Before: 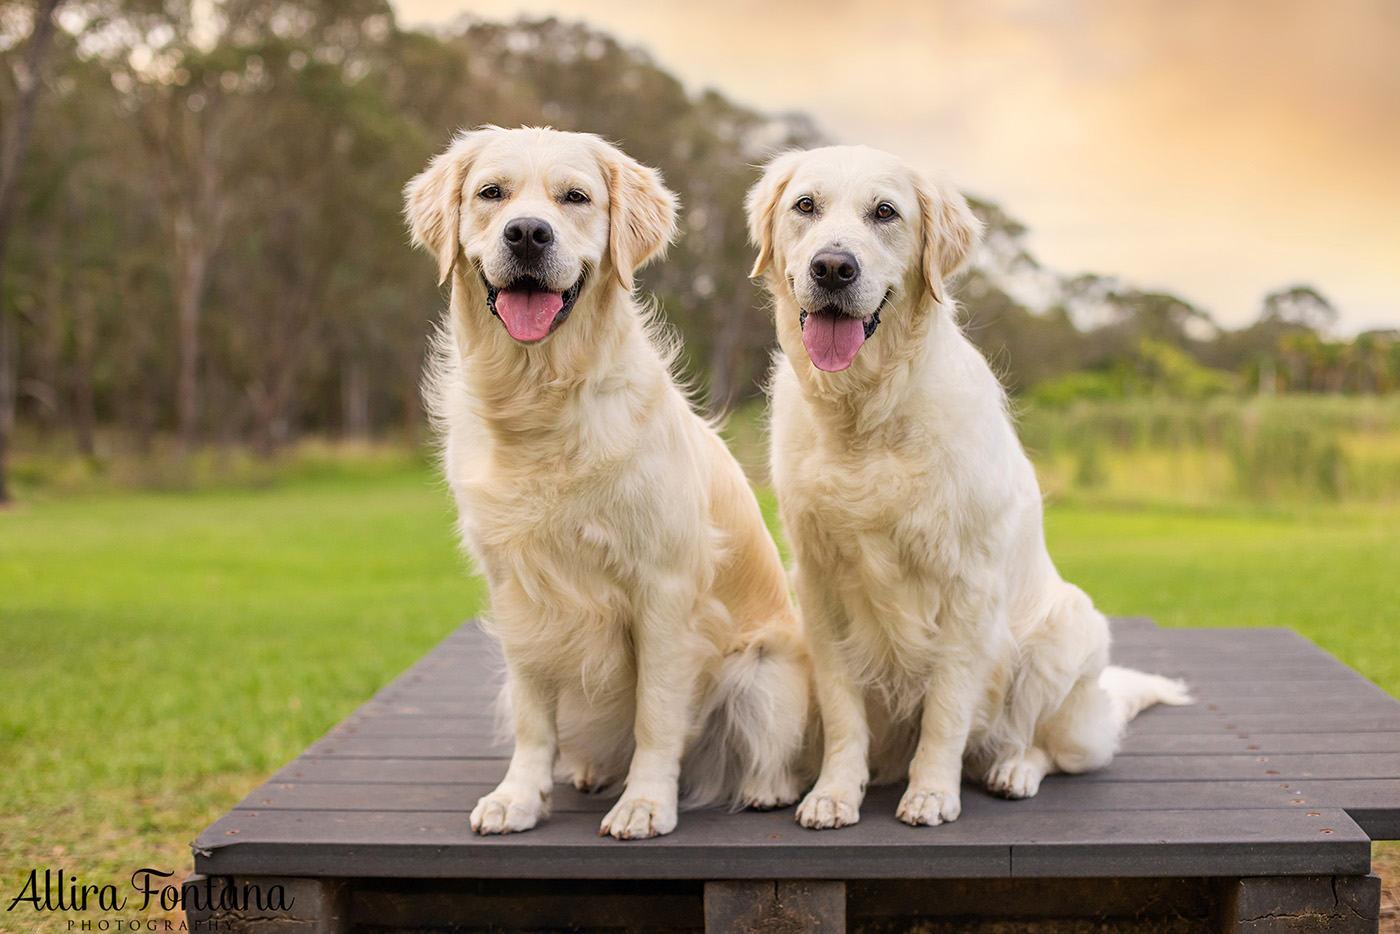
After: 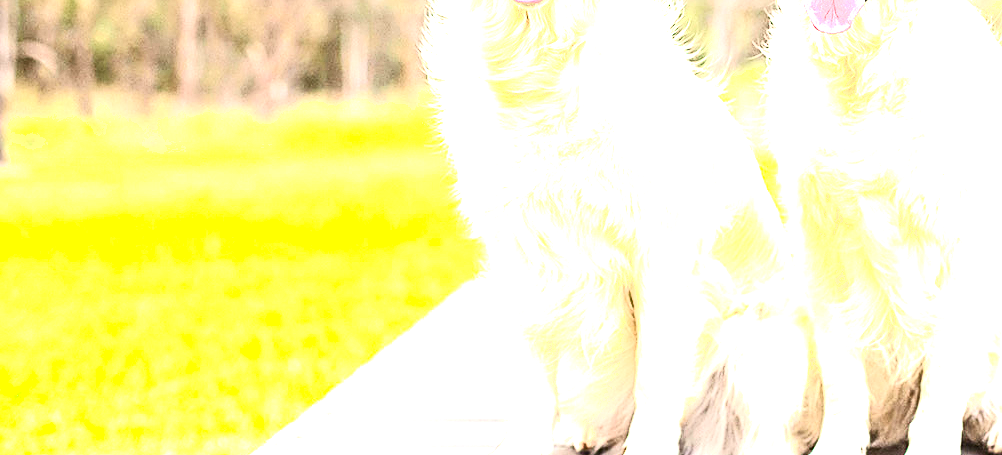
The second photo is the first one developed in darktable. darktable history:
shadows and highlights: shadows -1.82, highlights 38.24
color correction: highlights b* 0.008
contrast brightness saturation: contrast 0.223
exposure: black level correction 0.001, exposure 2.624 EV, compensate exposure bias true, compensate highlight preservation false
local contrast: highlights 106%, shadows 99%, detail 120%, midtone range 0.2
crop: top 36.227%, right 28.407%, bottom 15.031%
sharpen: on, module defaults
